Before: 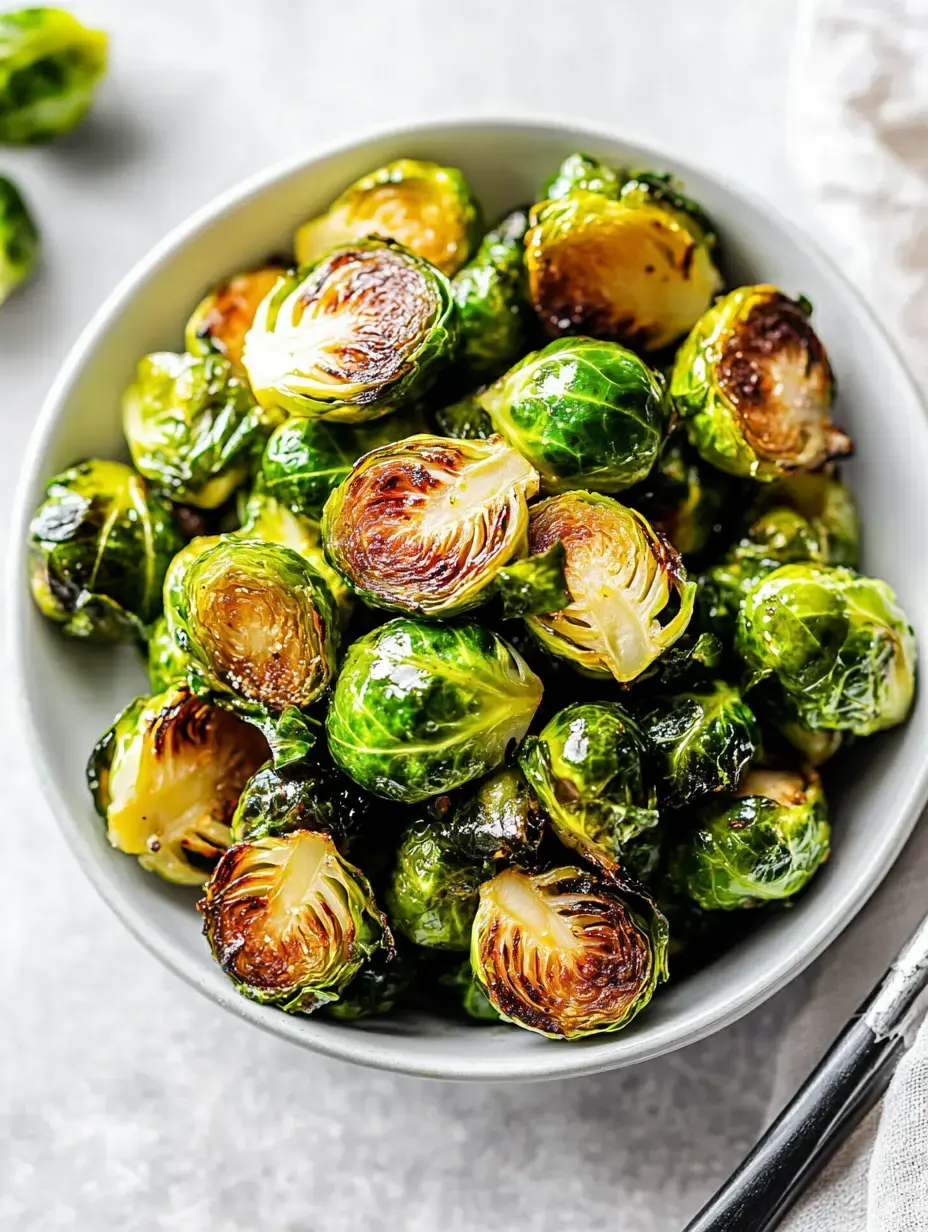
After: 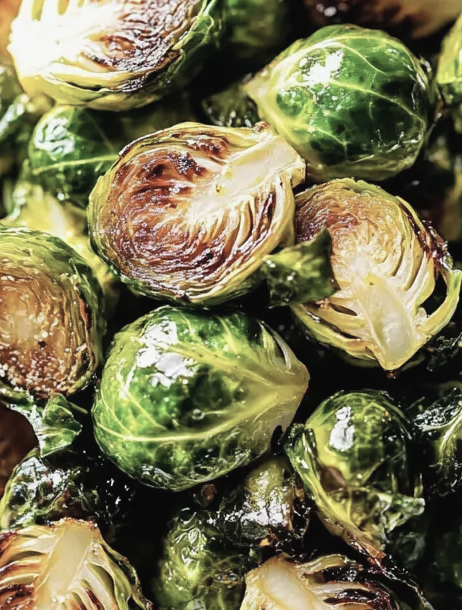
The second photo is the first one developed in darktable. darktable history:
crop: left 25.253%, top 25.395%, right 24.888%, bottom 25.045%
contrast brightness saturation: contrast -0.047, saturation -0.406
